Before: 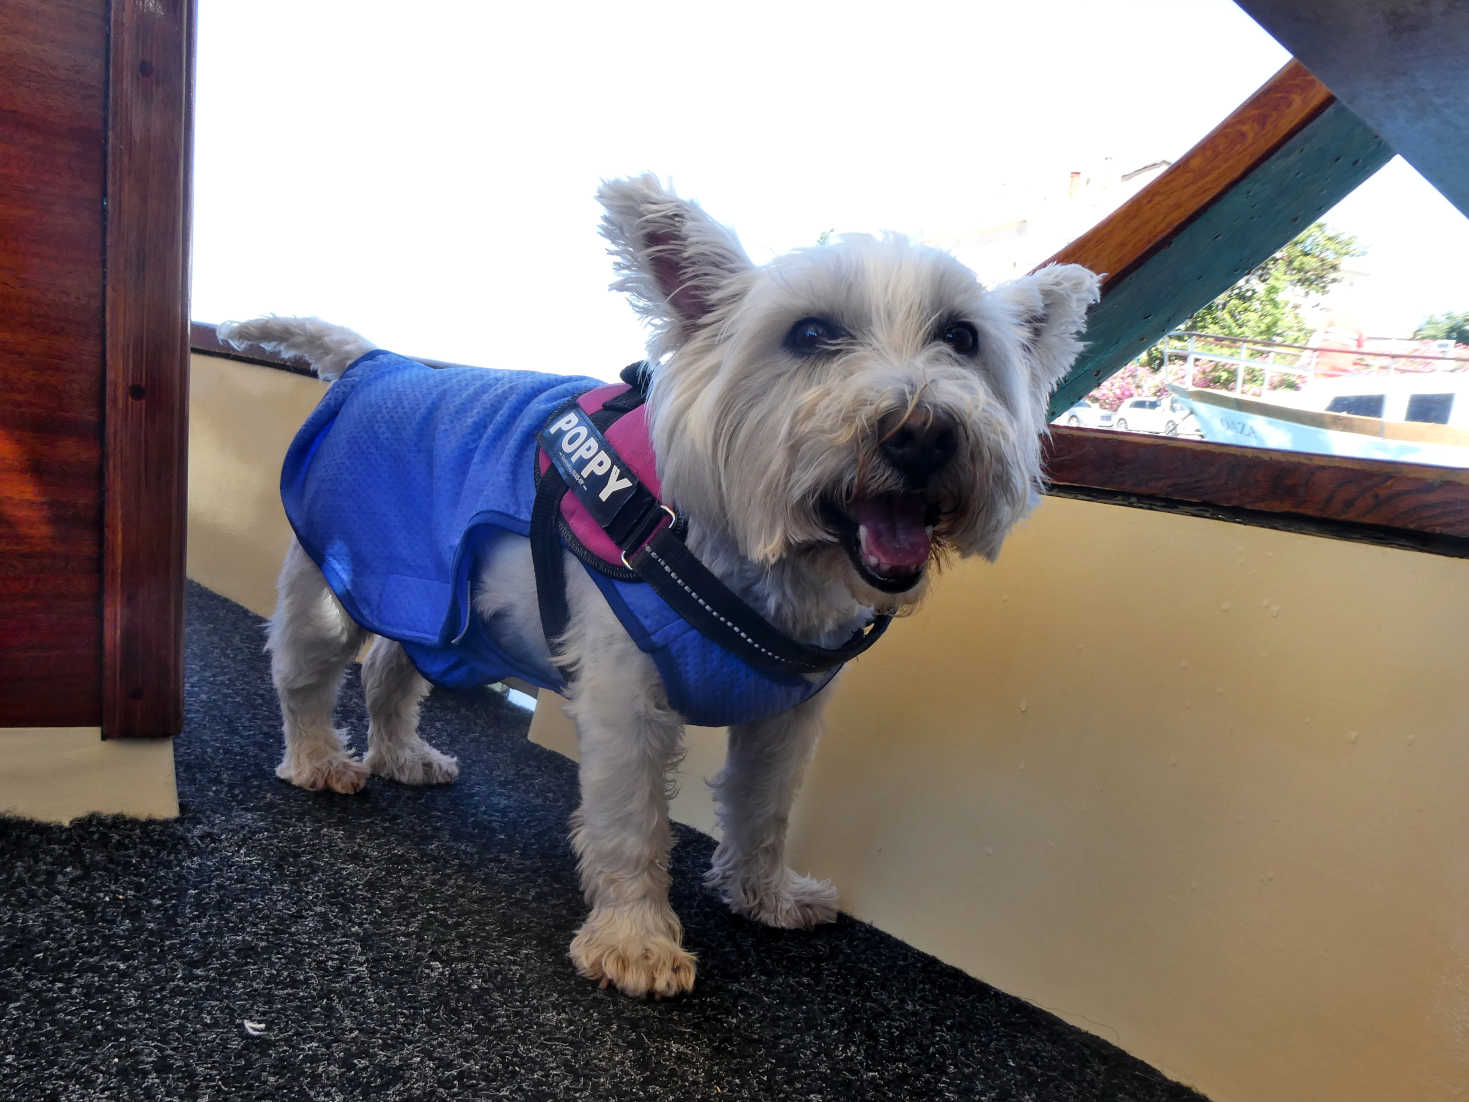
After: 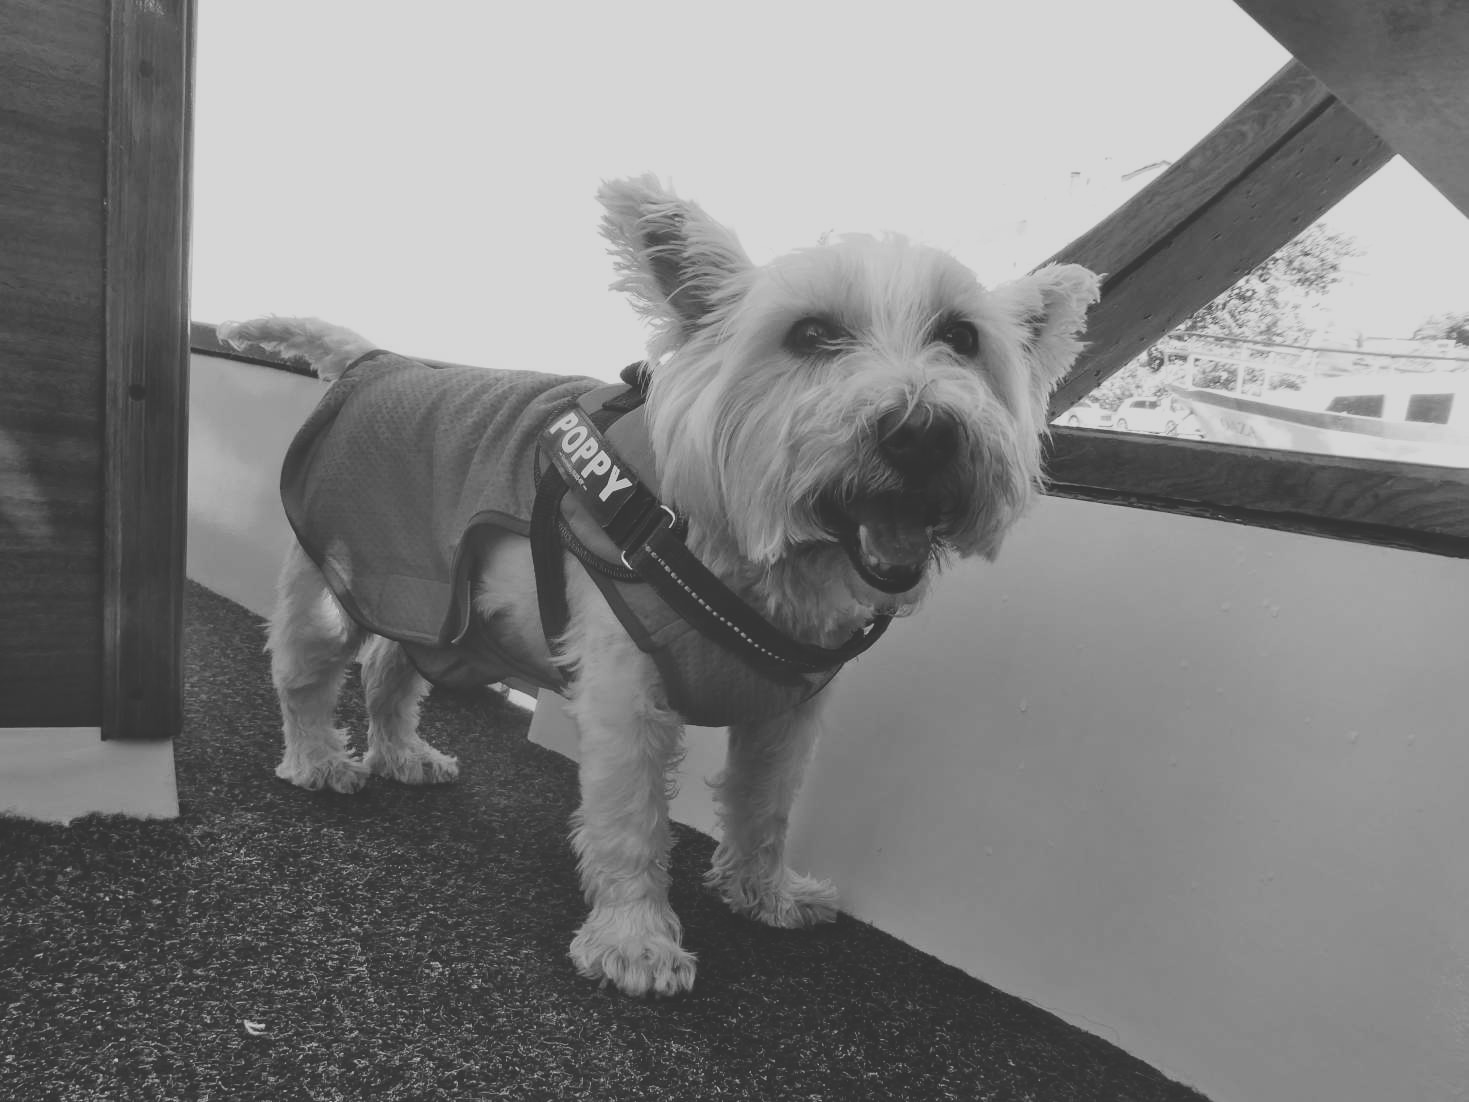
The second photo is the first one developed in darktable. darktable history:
color correction: saturation 0.98
monochrome: on, module defaults
exposure: black level correction -0.041, exposure 0.064 EV, compensate highlight preservation false
filmic rgb: black relative exposure -7.65 EV, white relative exposure 4.56 EV, hardness 3.61
